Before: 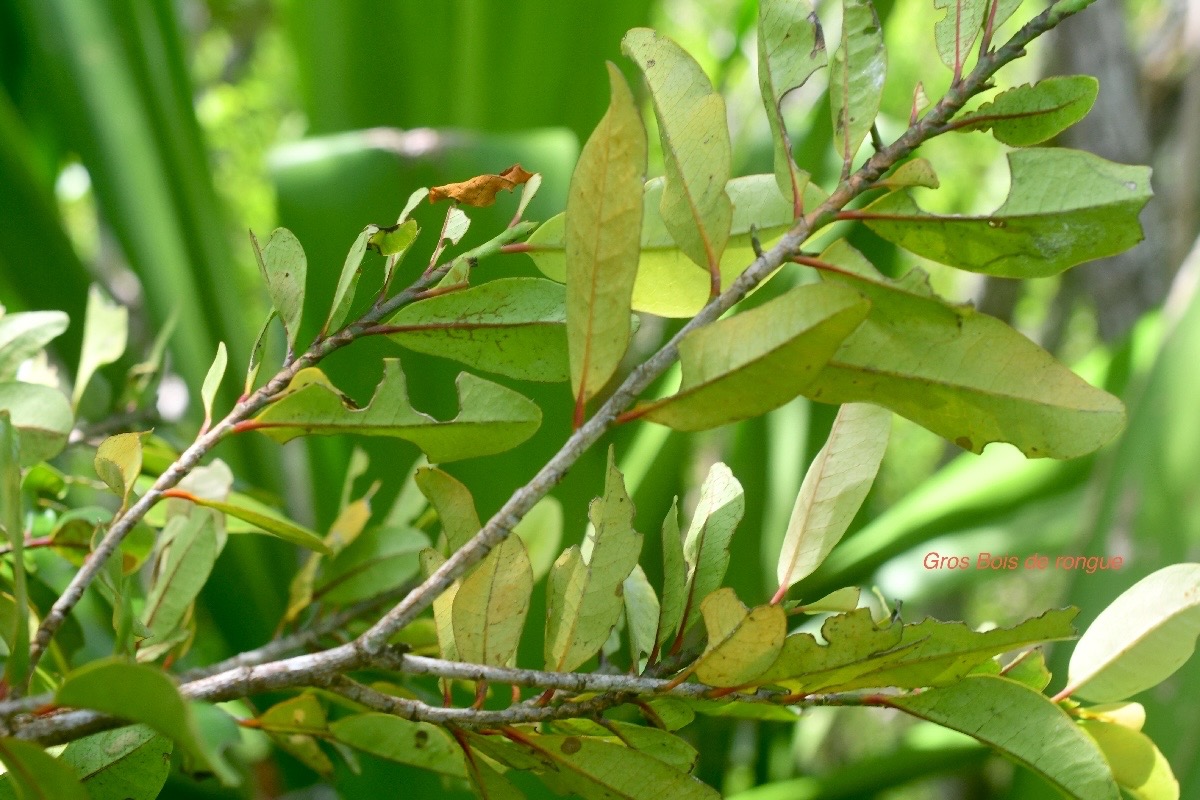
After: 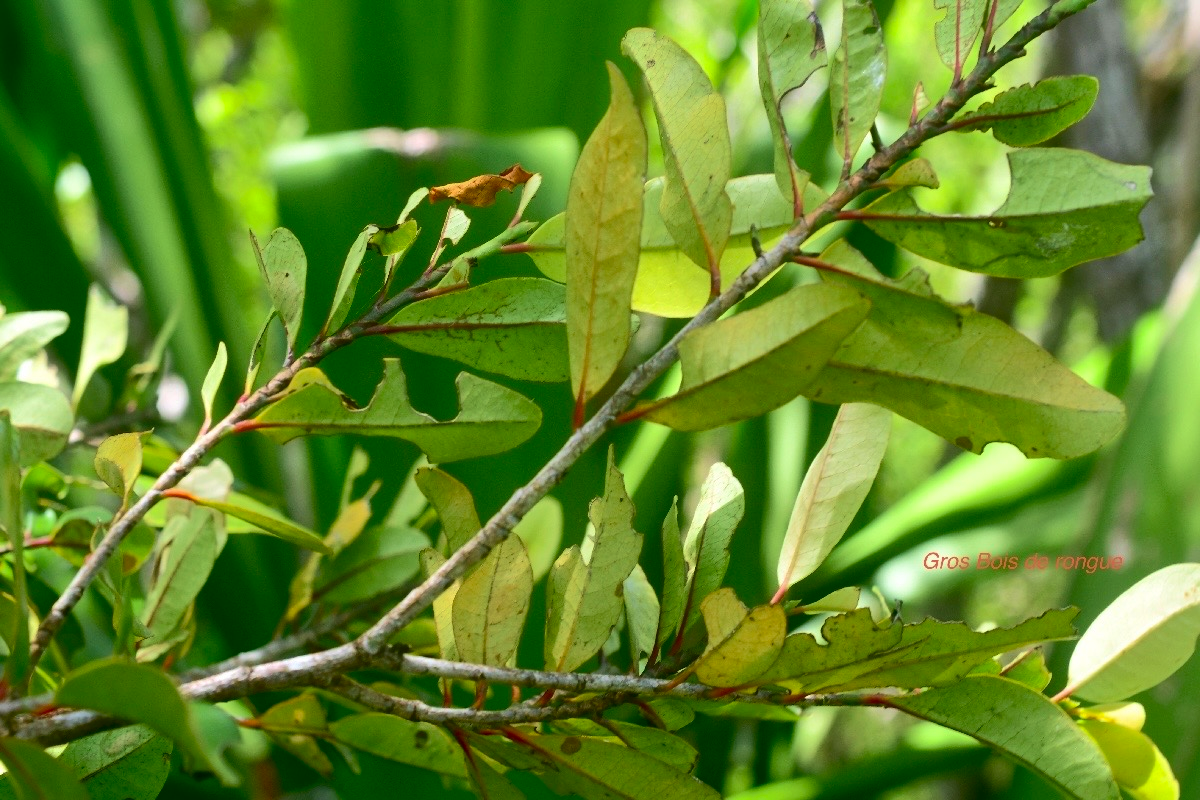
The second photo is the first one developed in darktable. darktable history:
shadows and highlights: on, module defaults
velvia: on, module defaults
contrast brightness saturation: contrast 0.199, brightness -0.102, saturation 0.099
